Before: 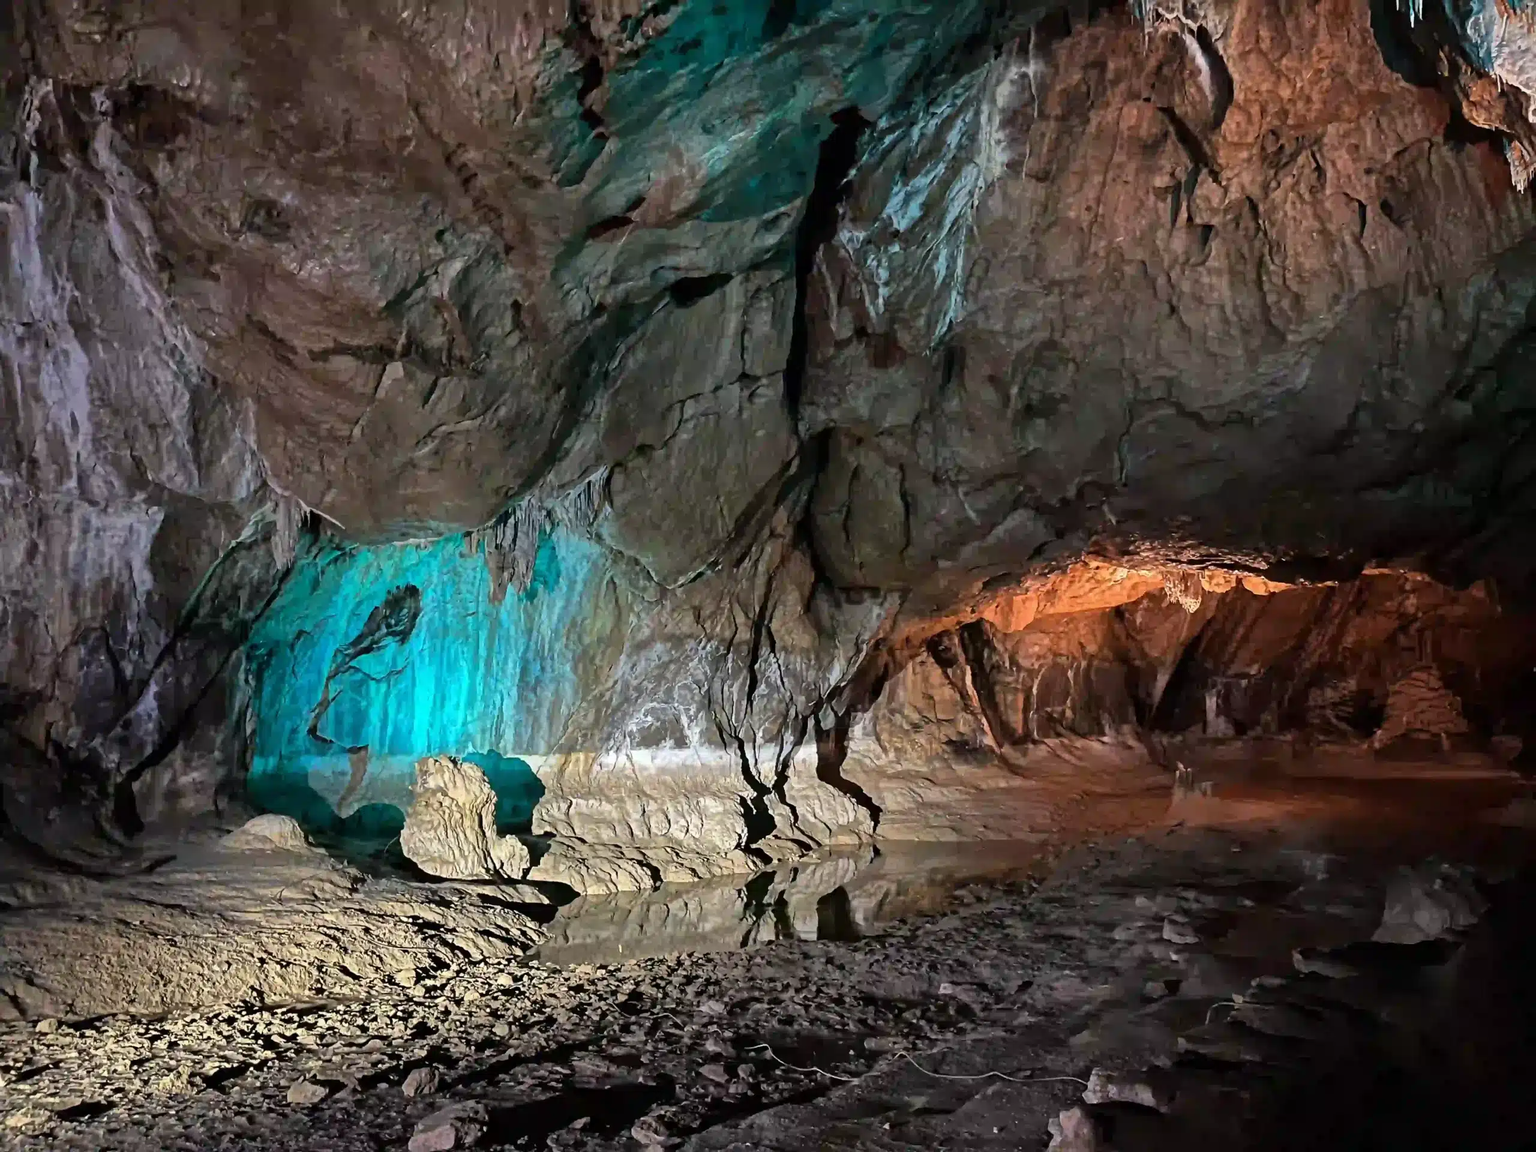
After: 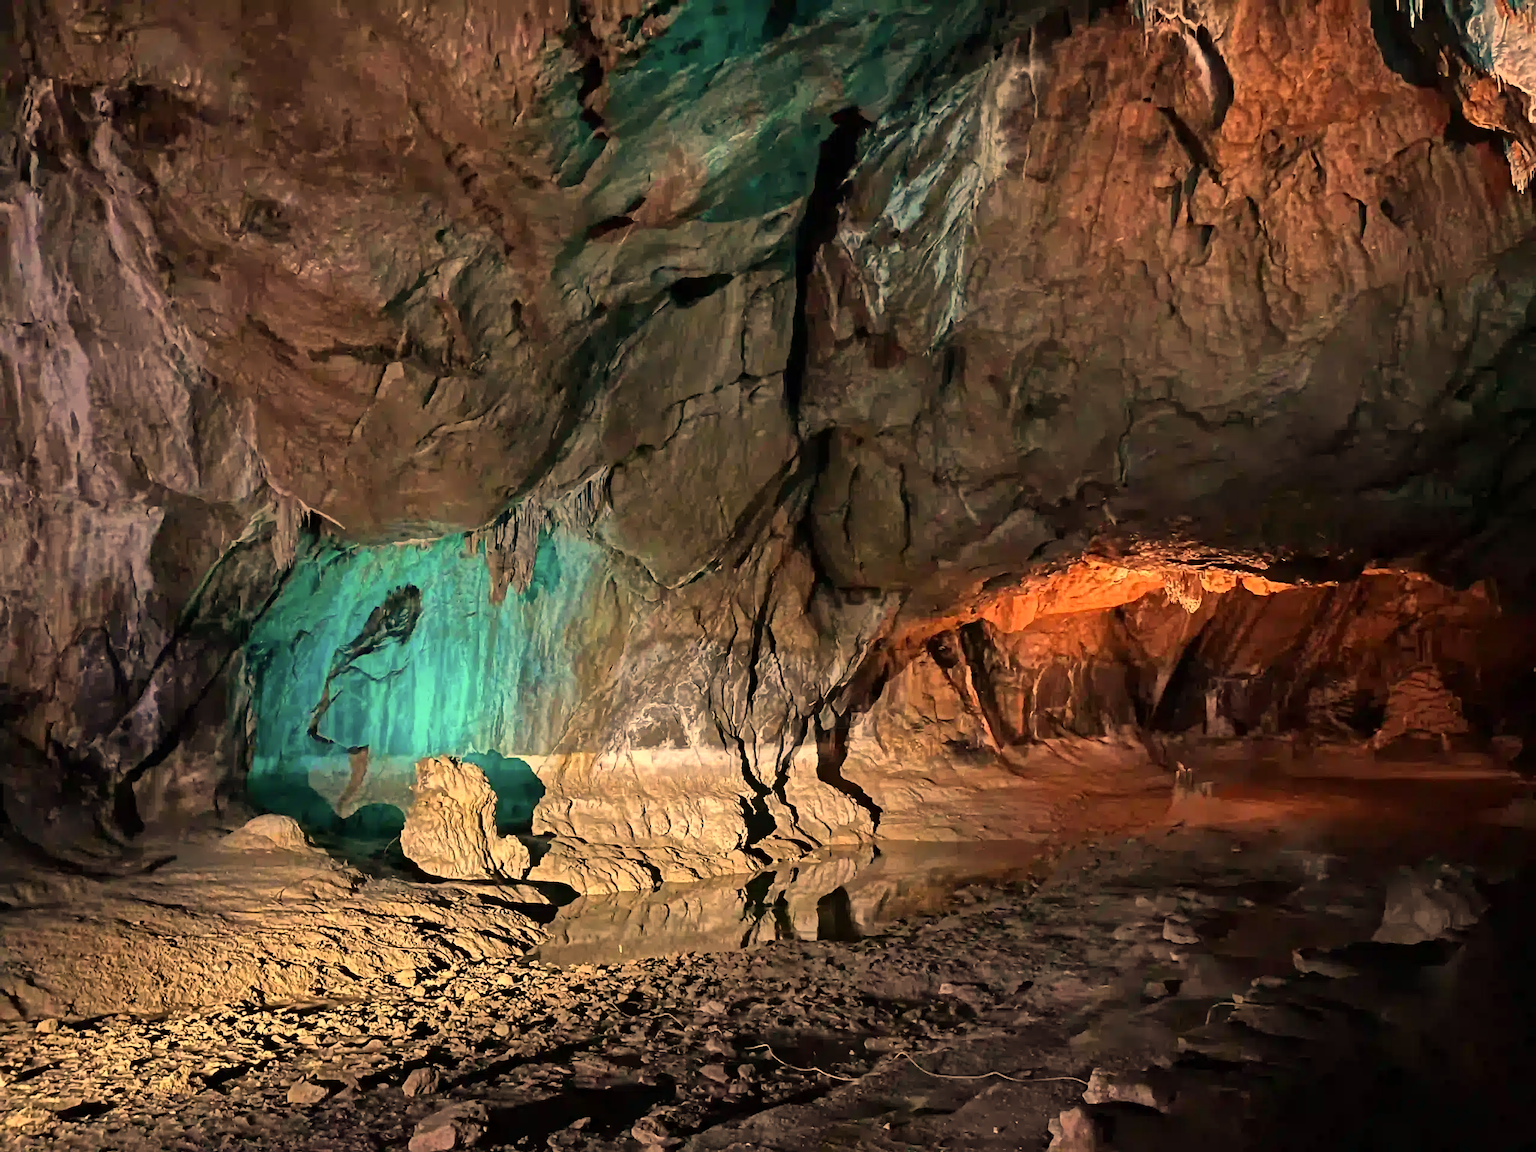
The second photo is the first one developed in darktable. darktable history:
white balance: red 1.123, blue 0.83
color correction: highlights a* 11.96, highlights b* 11.58
